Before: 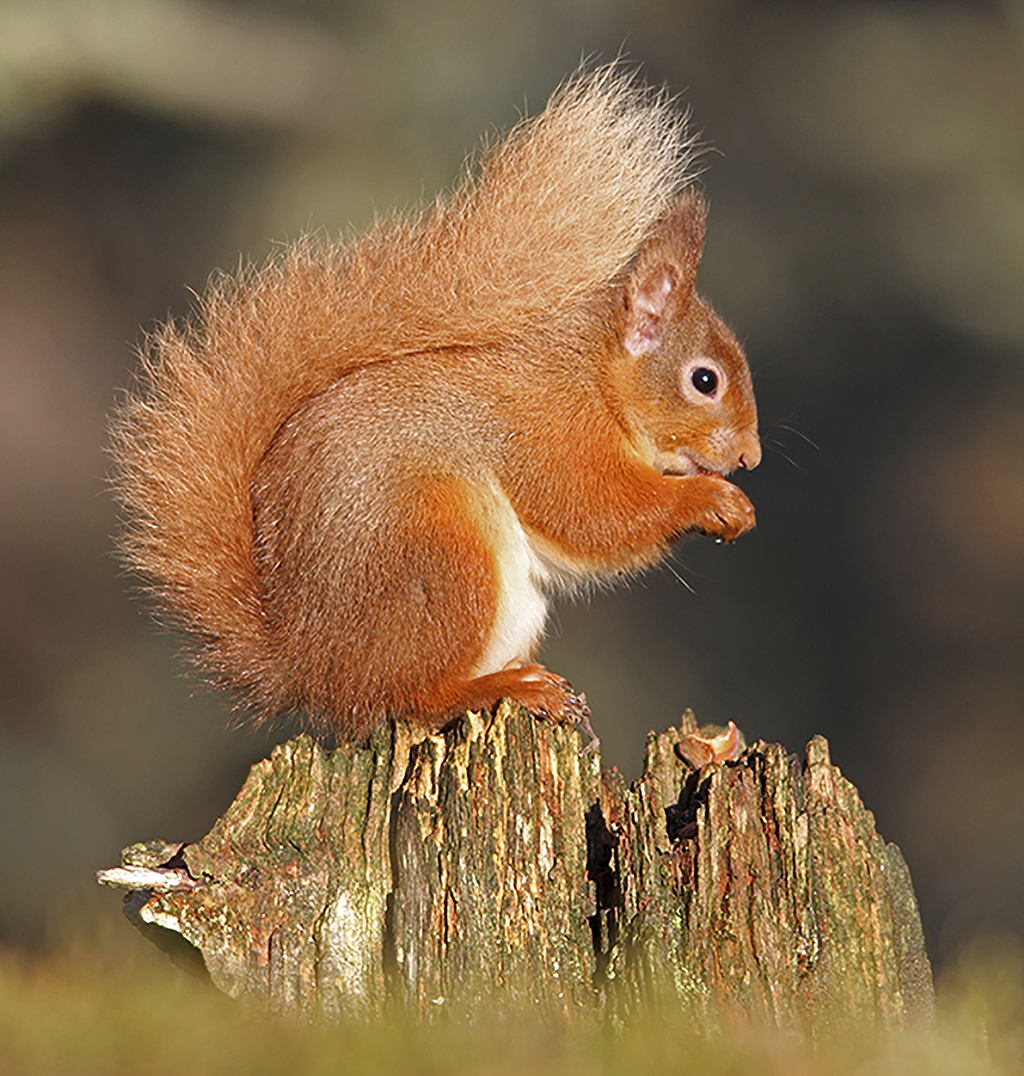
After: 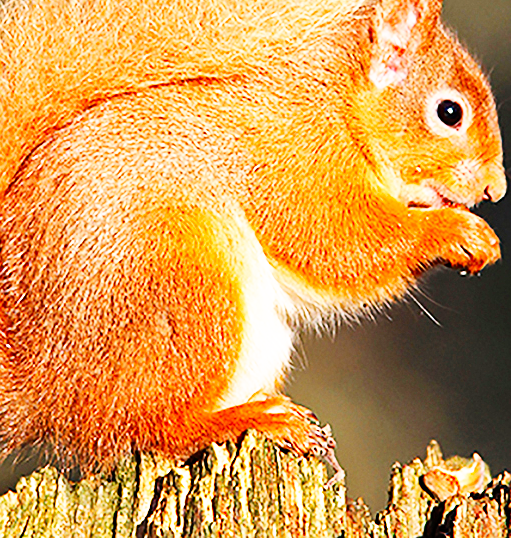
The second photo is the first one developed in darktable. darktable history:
base curve: curves: ch0 [(0, 0) (0.007, 0.004) (0.027, 0.03) (0.046, 0.07) (0.207, 0.54) (0.442, 0.872) (0.673, 0.972) (1, 1)], preserve colors none
haze removal: adaptive false
sharpen: radius 1.272, amount 0.305, threshold 0
crop: left 25%, top 25%, right 25%, bottom 25%
